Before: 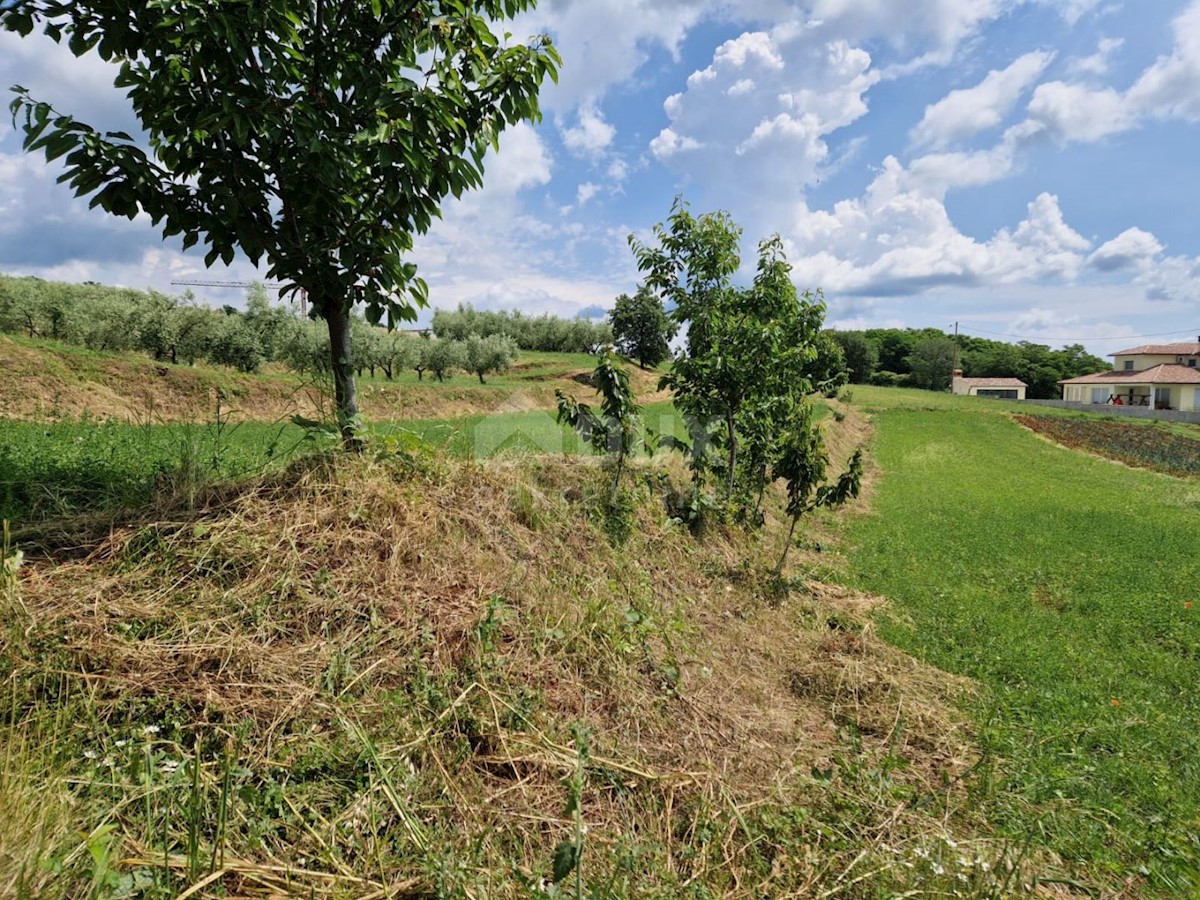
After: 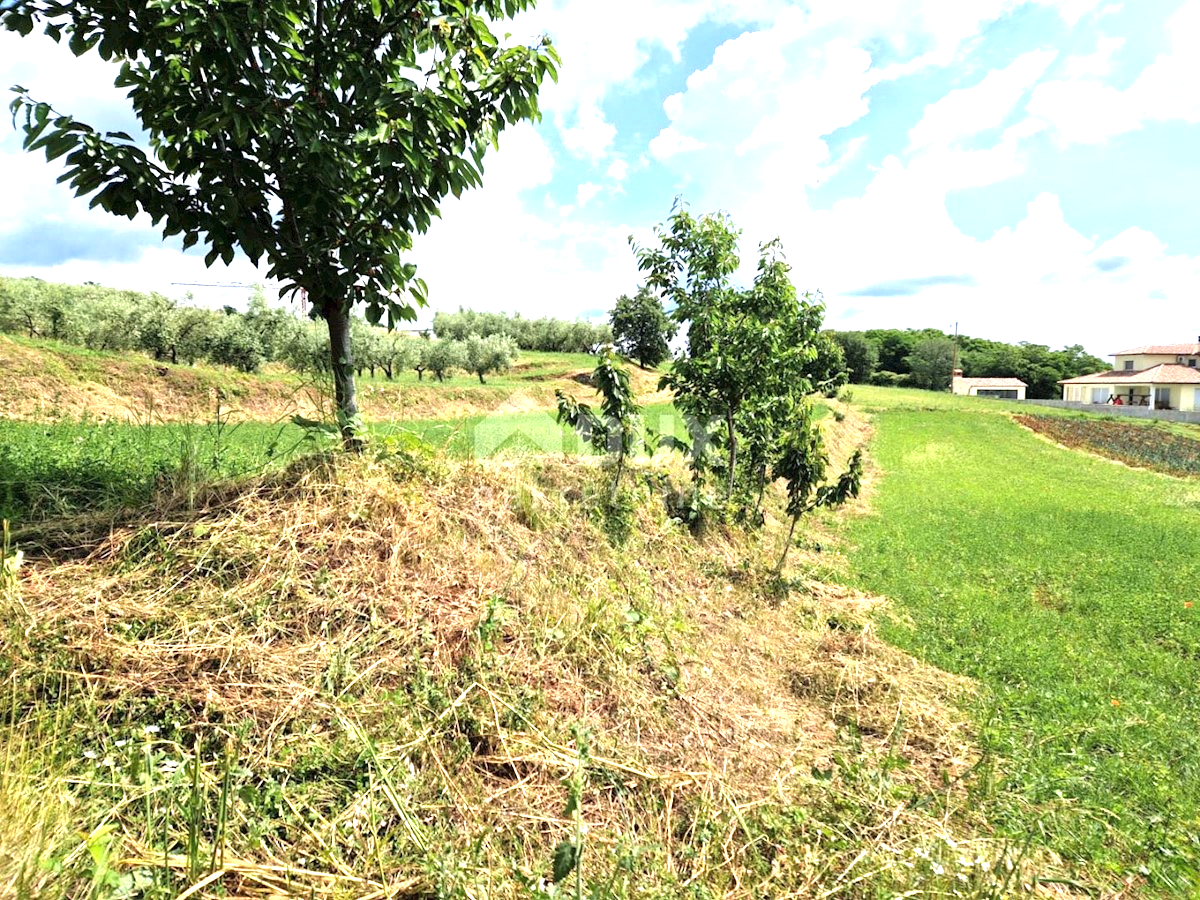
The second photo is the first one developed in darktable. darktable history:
color correction: highlights a* -0.073, highlights b* 0.114
exposure: black level correction 0, exposure 1.001 EV, compensate highlight preservation false
tone equalizer: -8 EV -0.386 EV, -7 EV -0.367 EV, -6 EV -0.354 EV, -5 EV -0.218 EV, -3 EV 0.198 EV, -2 EV 0.317 EV, -1 EV 0.38 EV, +0 EV 0.435 EV
